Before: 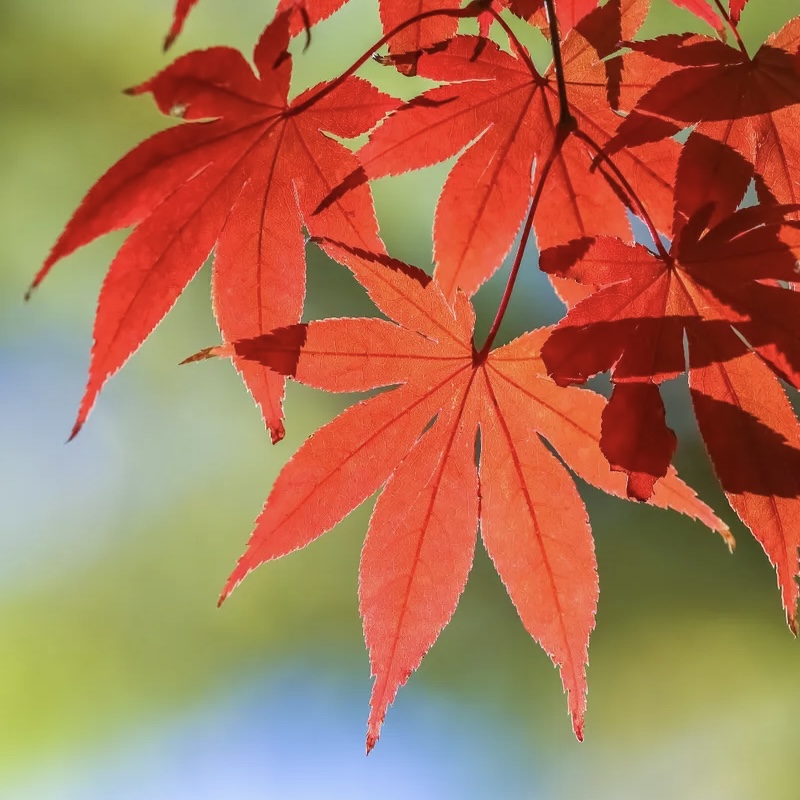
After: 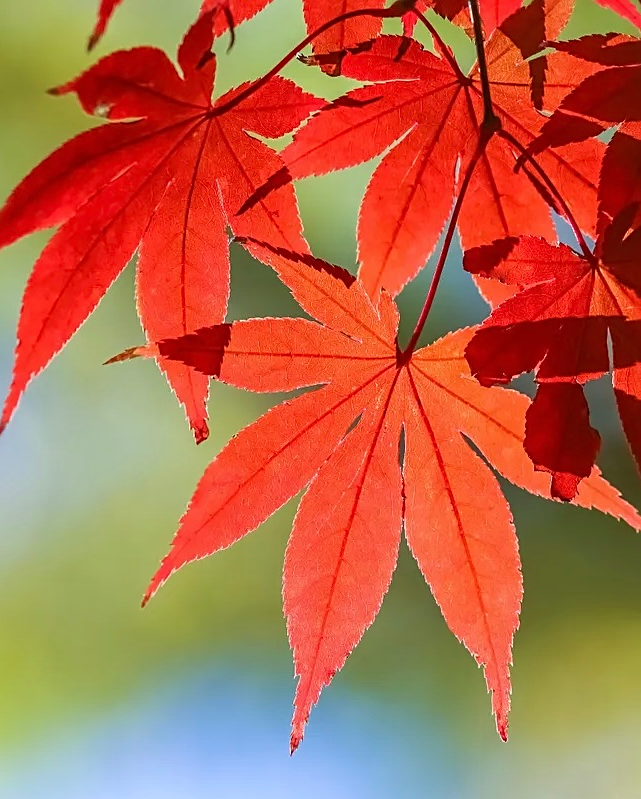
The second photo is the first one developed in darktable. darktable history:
crop and rotate: left 9.59%, right 10.237%
sharpen: on, module defaults
